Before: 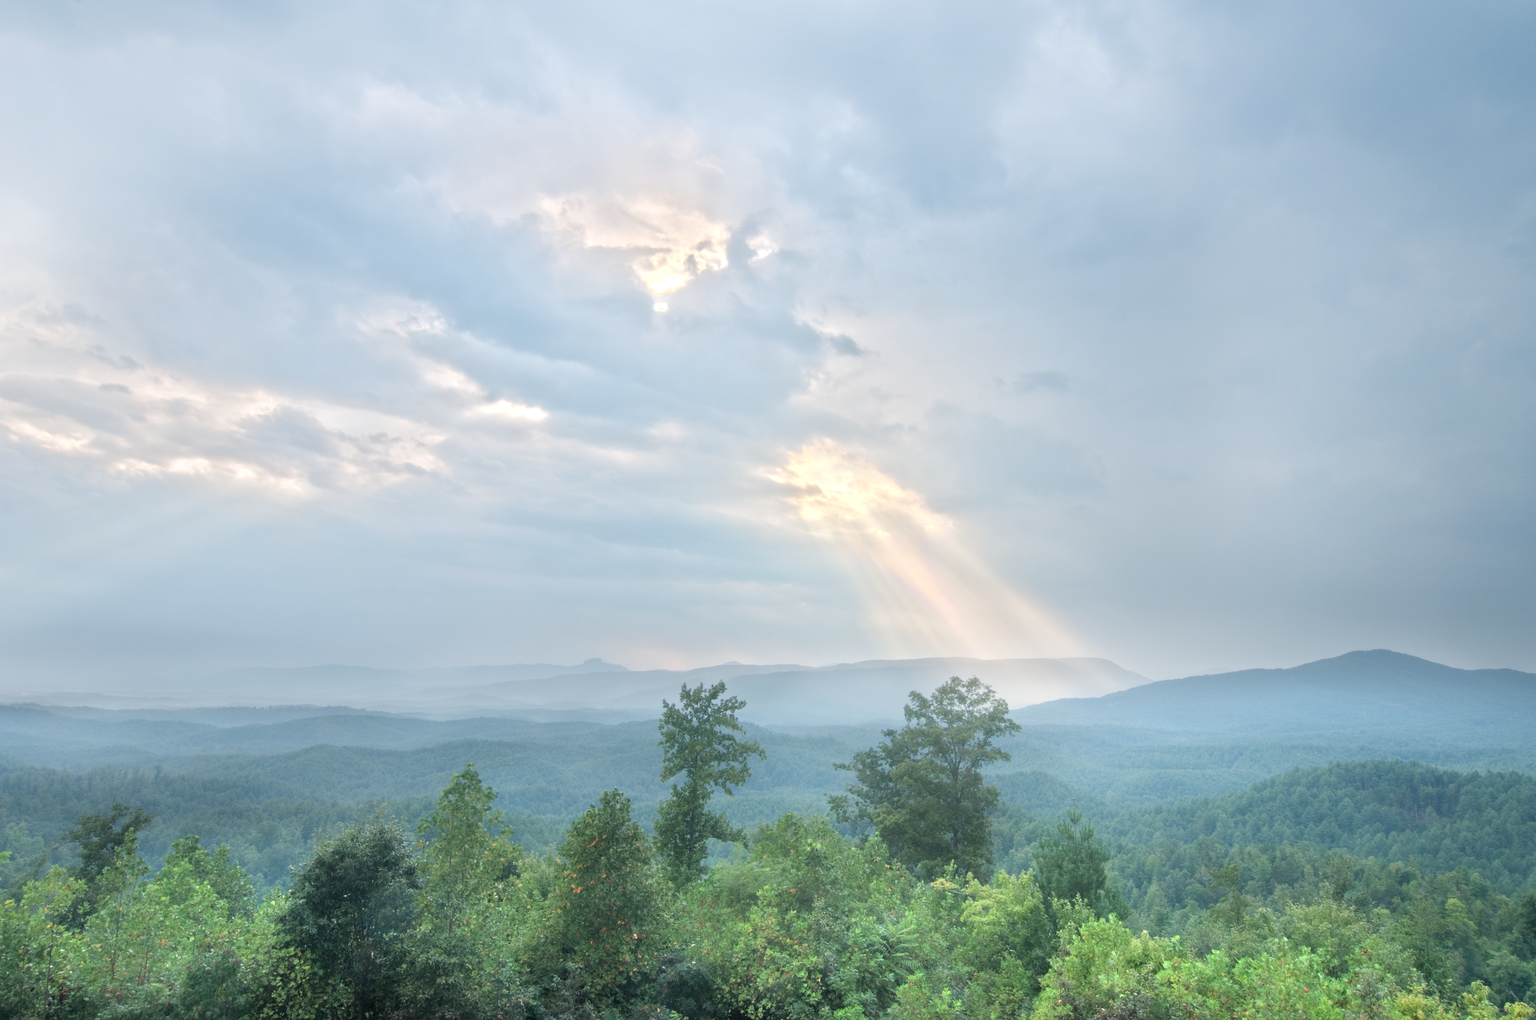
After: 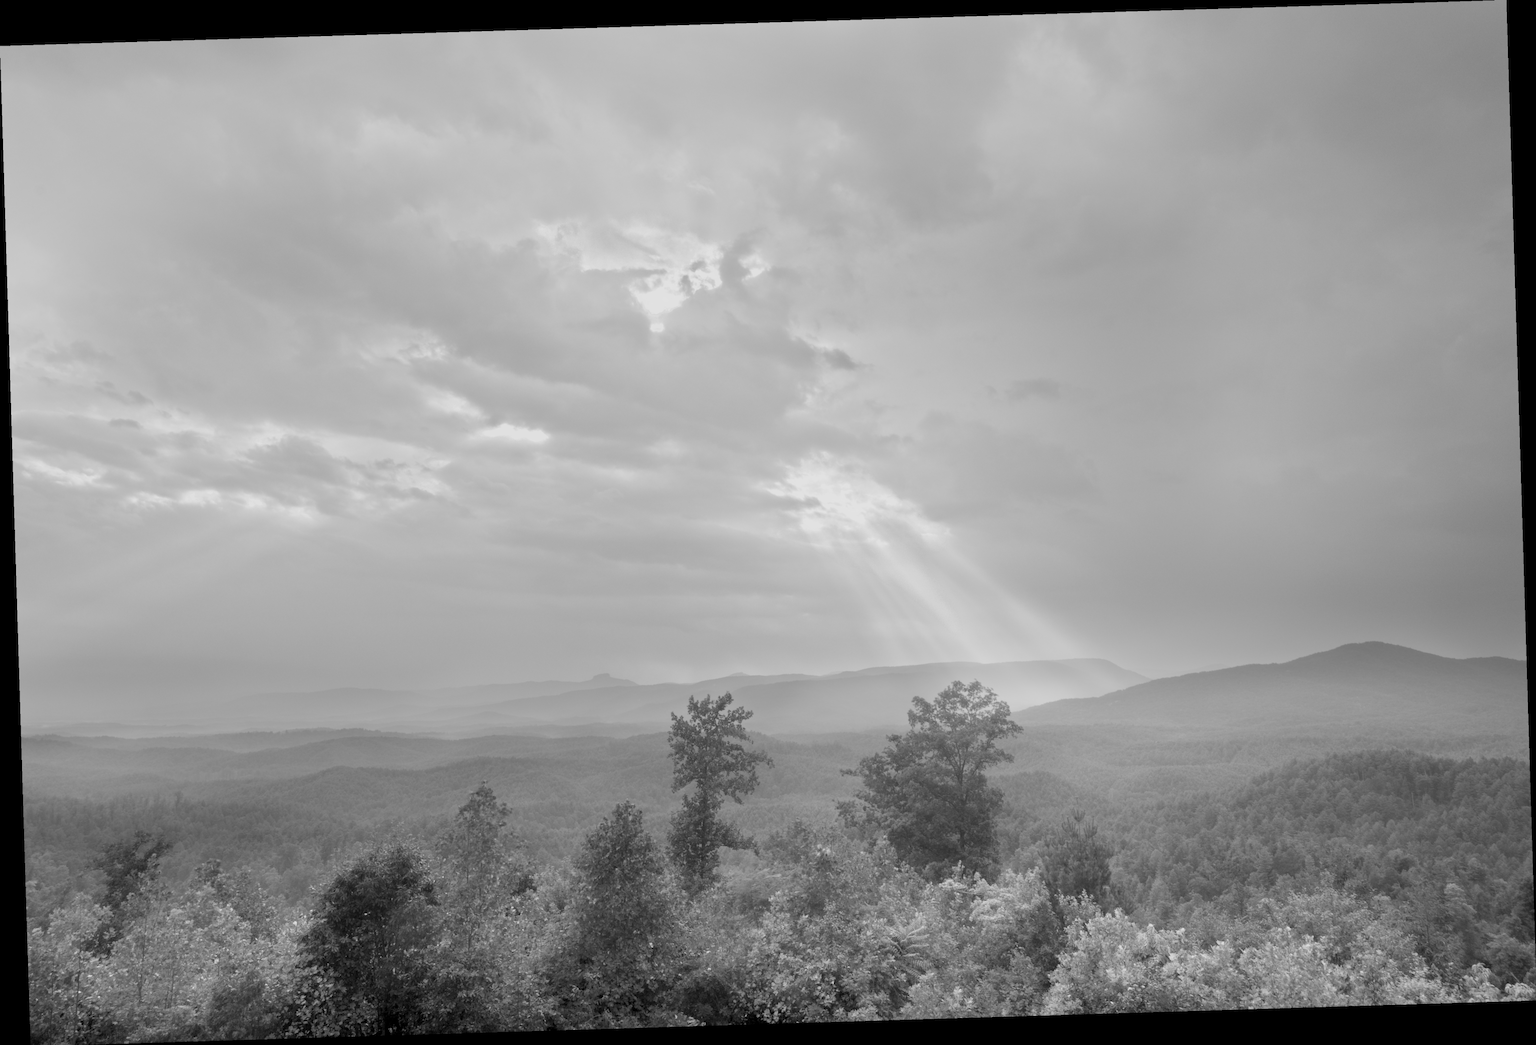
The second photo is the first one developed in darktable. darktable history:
rotate and perspective: rotation -1.75°, automatic cropping off
monochrome: a -74.22, b 78.2
exposure: black level correction 0.009, exposure -0.159 EV, compensate highlight preservation false
color calibration: illuminant as shot in camera, x 0.358, y 0.373, temperature 4628.91 K
